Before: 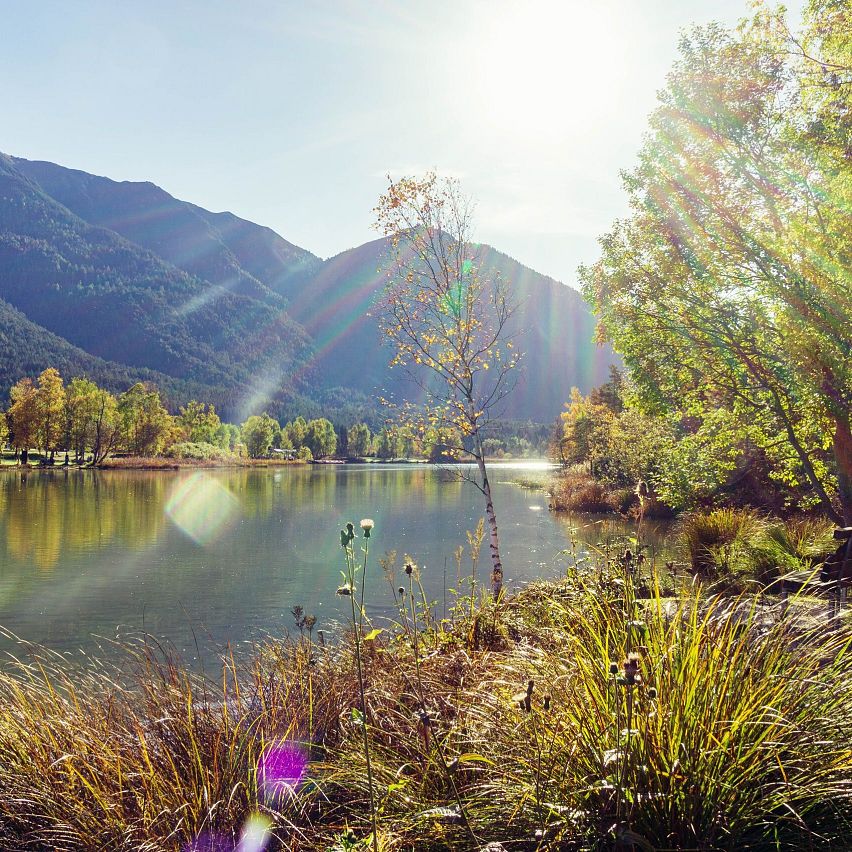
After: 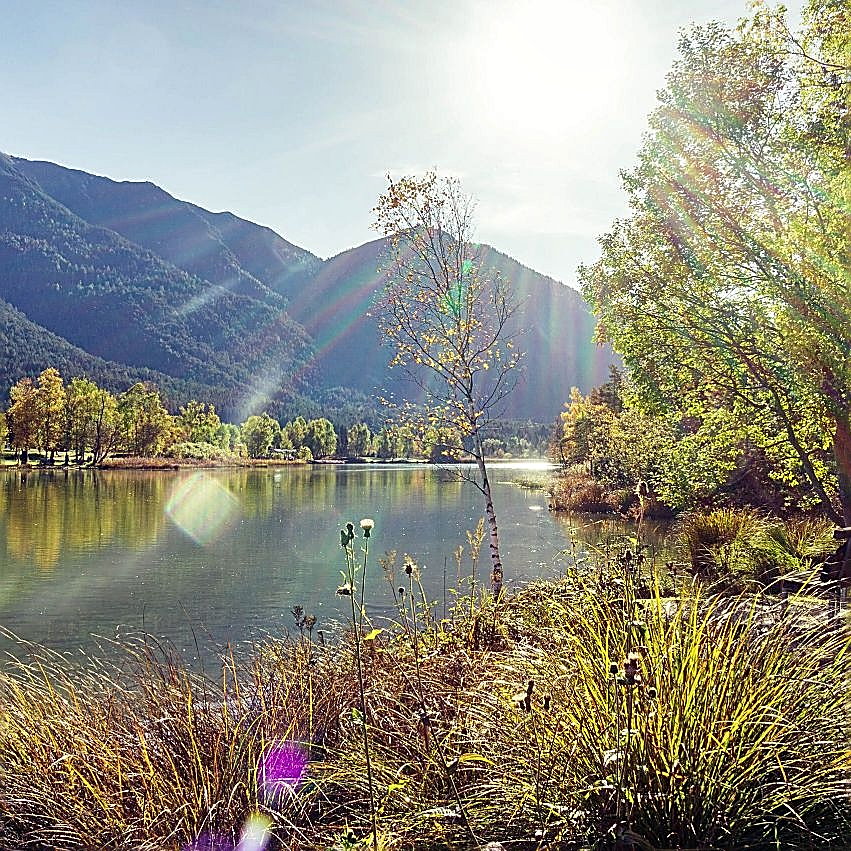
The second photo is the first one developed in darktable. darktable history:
sharpen: radius 1.707, amount 1.311
local contrast: highlights 101%, shadows 99%, detail 119%, midtone range 0.2
color correction: highlights b* -0.019, saturation 0.988
shadows and highlights: radius 263.3, soften with gaussian
crop: left 0.034%
